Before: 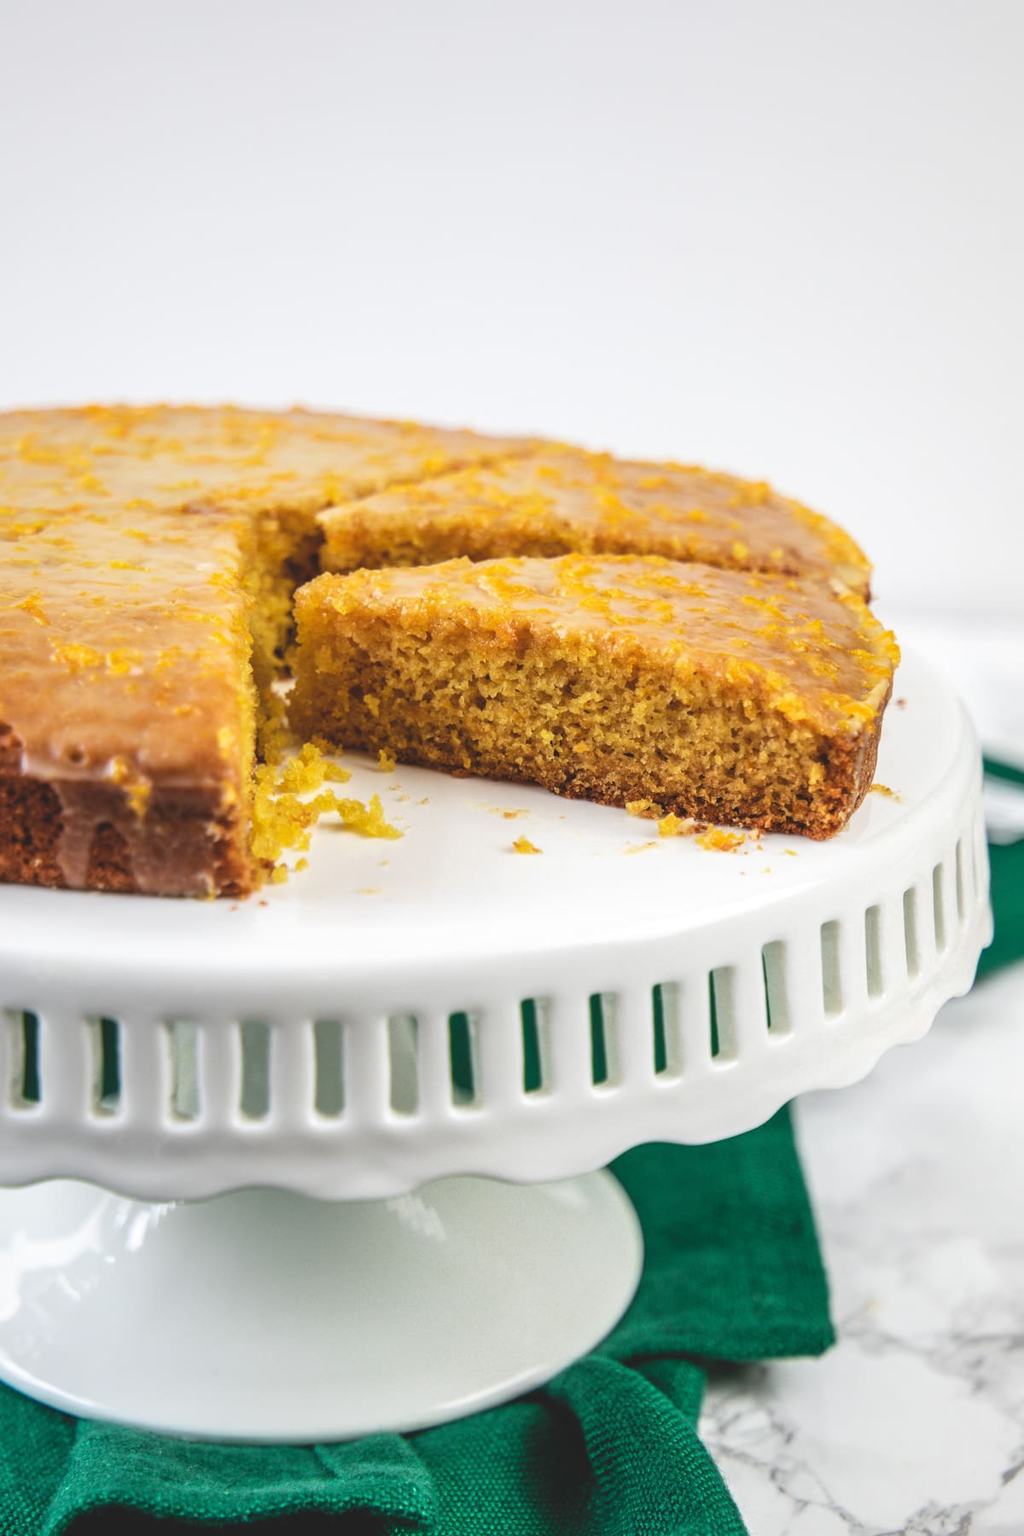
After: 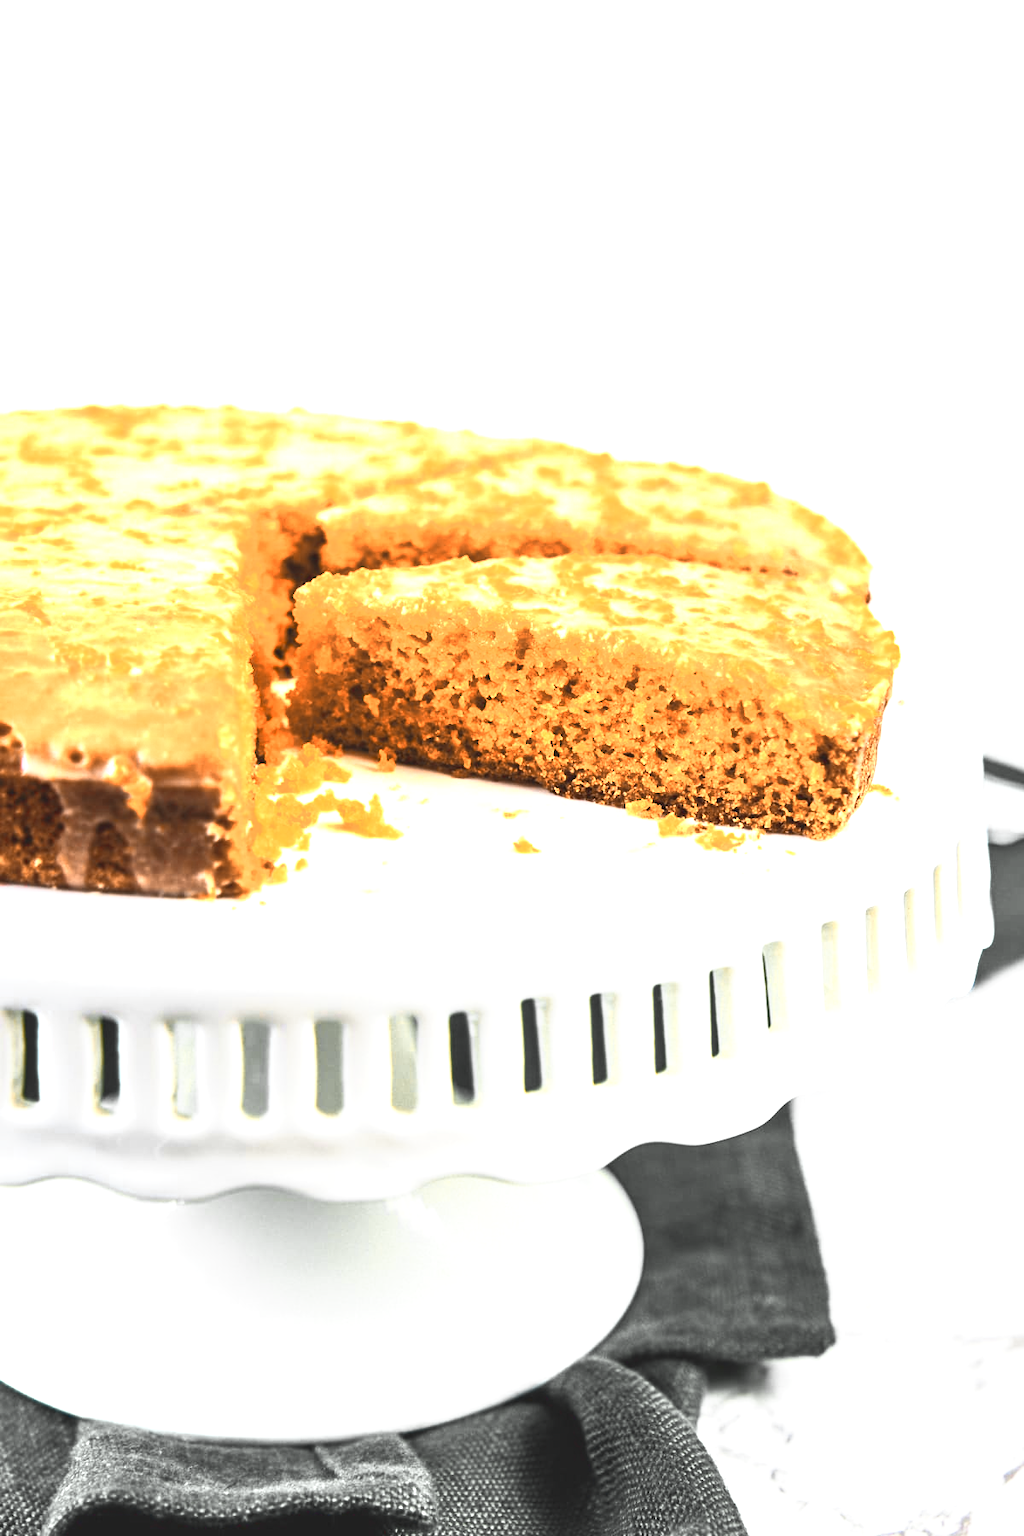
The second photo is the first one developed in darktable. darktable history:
base curve: curves: ch0 [(0, 0) (0.688, 0.865) (1, 1)], preserve colors none
color balance rgb: linear chroma grading › global chroma 2.827%, perceptual saturation grading › global saturation 29.438%, perceptual brilliance grading › highlights 3.988%, perceptual brilliance grading › mid-tones -17.158%, perceptual brilliance grading › shadows -40.812%, global vibrance 15.146%
color zones: curves: ch0 [(0.009, 0.528) (0.136, 0.6) (0.255, 0.586) (0.39, 0.528) (0.522, 0.584) (0.686, 0.736) (0.849, 0.561)]; ch1 [(0.045, 0.781) (0.14, 0.416) (0.257, 0.695) (0.442, 0.032) (0.738, 0.338) (0.818, 0.632) (0.891, 0.741) (1, 0.704)]; ch2 [(0, 0.667) (0.141, 0.52) (0.26, 0.37) (0.474, 0.432) (0.743, 0.286)]
exposure: exposure 0.752 EV, compensate highlight preservation false
